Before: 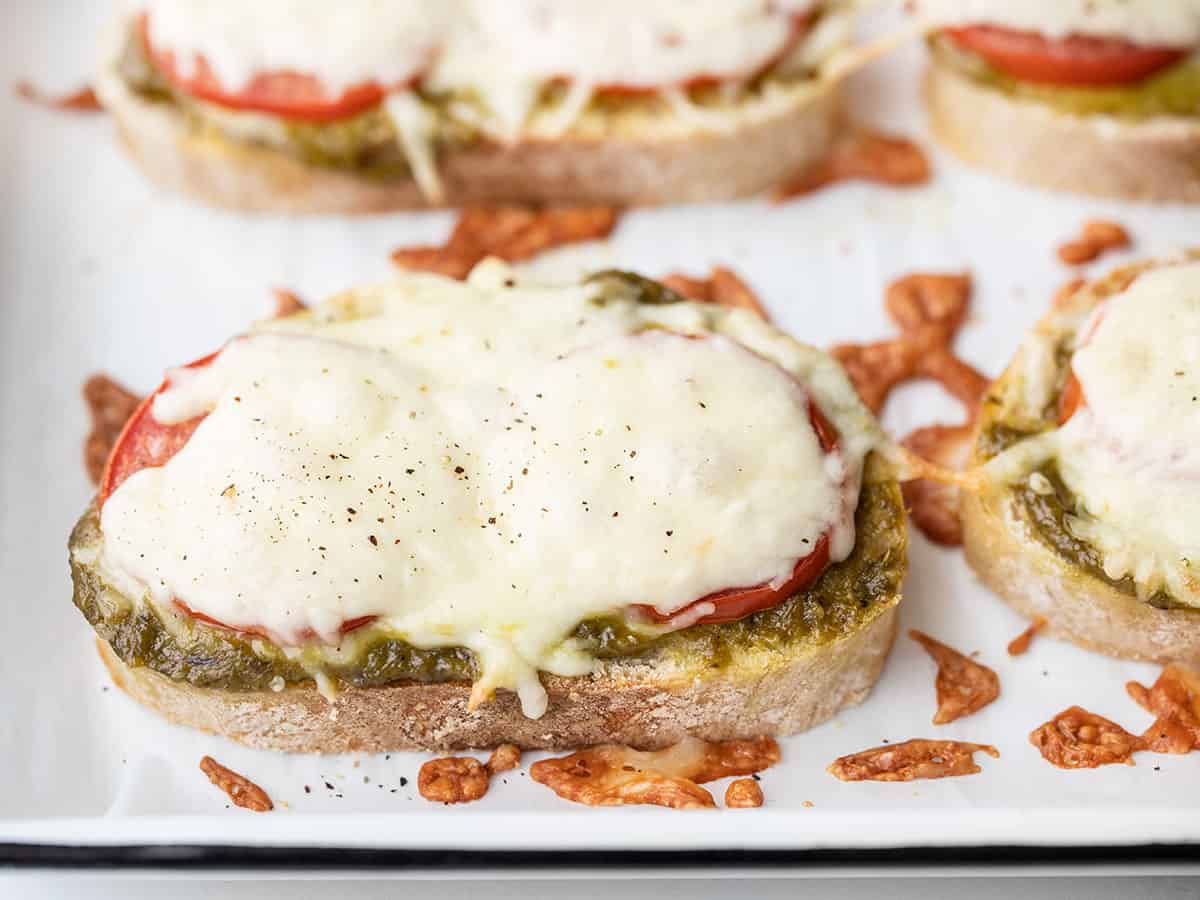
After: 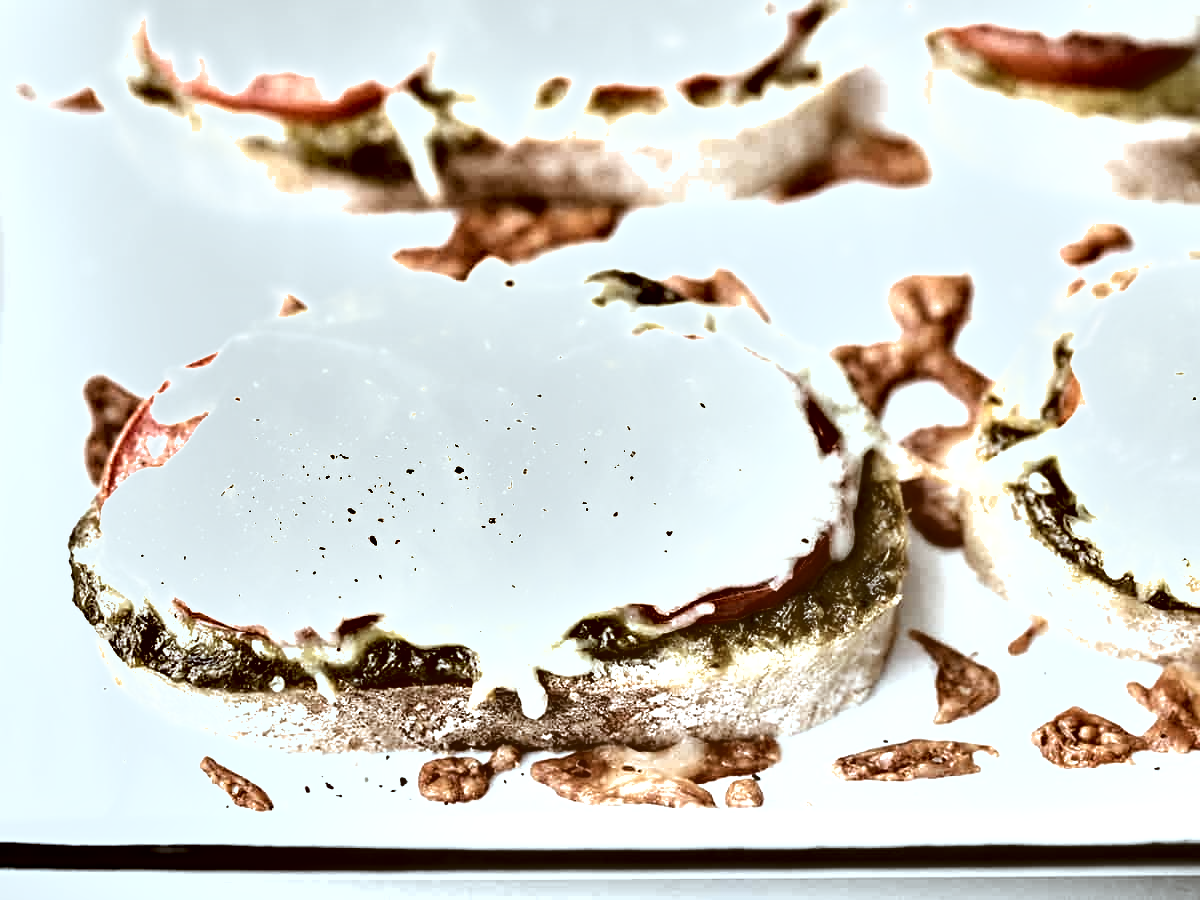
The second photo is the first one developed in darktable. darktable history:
shadows and highlights: low approximation 0.01, soften with gaussian
color correction: highlights a* -14.04, highlights b* -16.48, shadows a* 10.76, shadows b* 29.9
color zones: curves: ch1 [(0, 0.292) (0.001, 0.292) (0.2, 0.264) (0.4, 0.248) (0.6, 0.248) (0.8, 0.264) (0.999, 0.292) (1, 0.292)], mix 27%
exposure: black level correction 0, exposure 1.102 EV, compensate highlight preservation false
